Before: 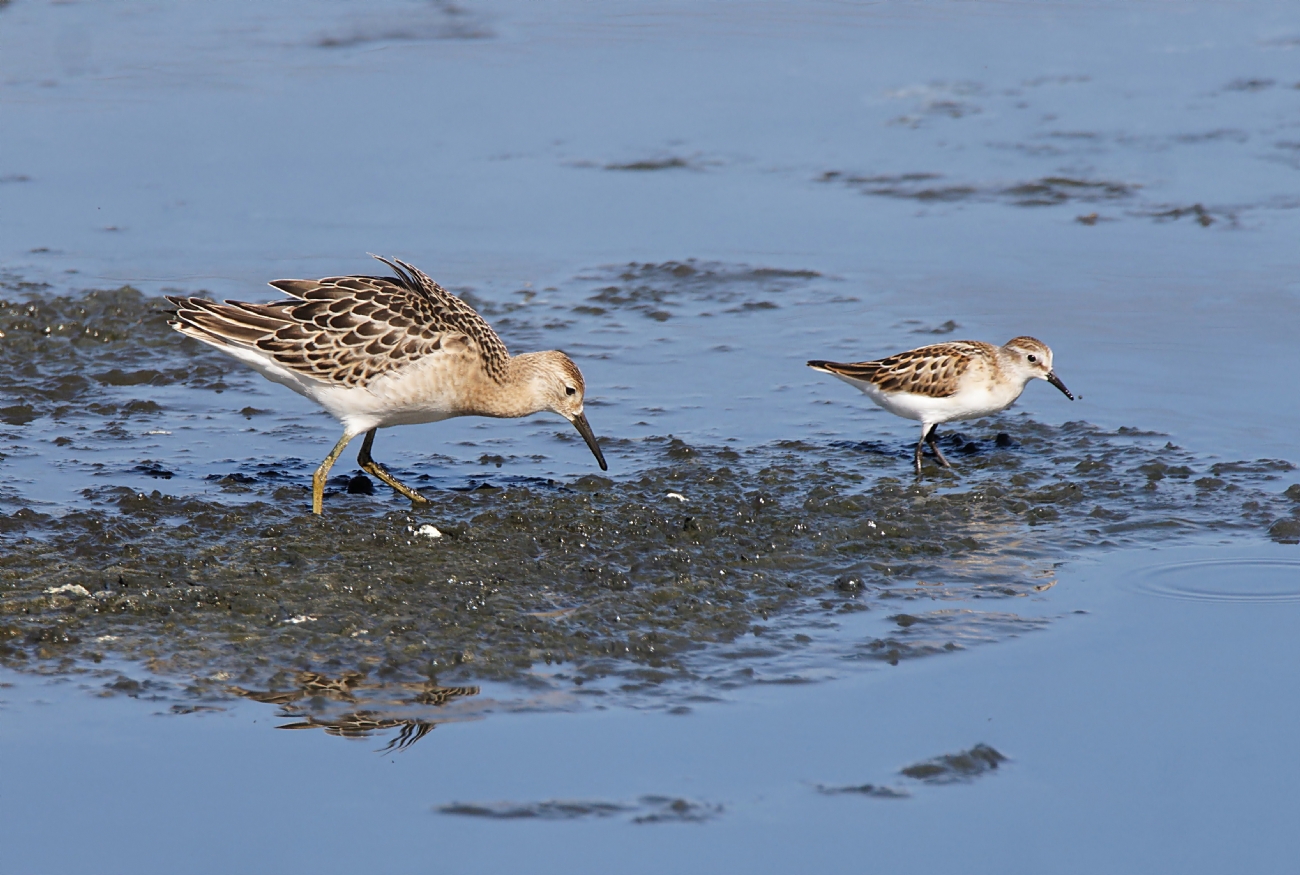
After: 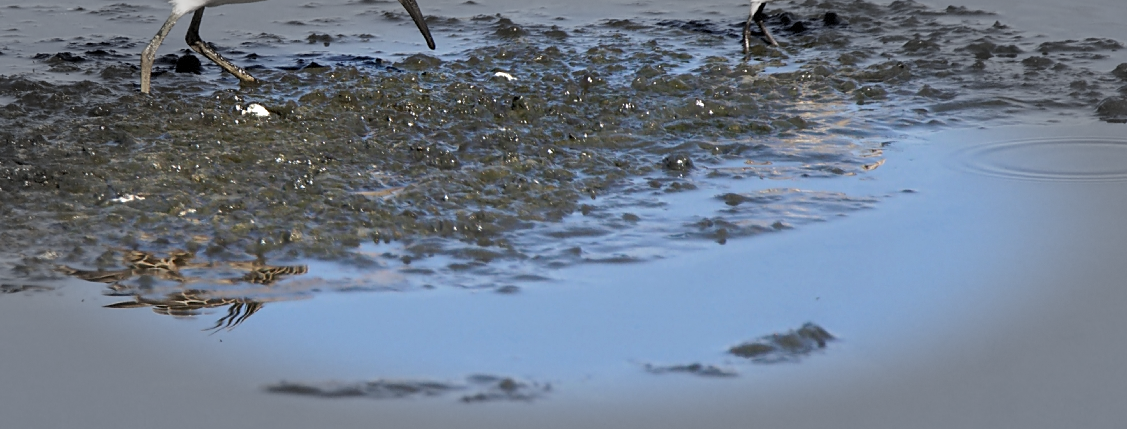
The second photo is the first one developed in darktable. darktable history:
exposure: black level correction 0.003, exposure 0.386 EV, compensate highlight preservation false
crop and rotate: left 13.237%, top 48.124%, bottom 2.833%
vignetting: fall-off start 65.89%, fall-off radius 39.74%, brightness -0.441, saturation -0.688, automatic ratio true, width/height ratio 0.676, dithering 8-bit output
